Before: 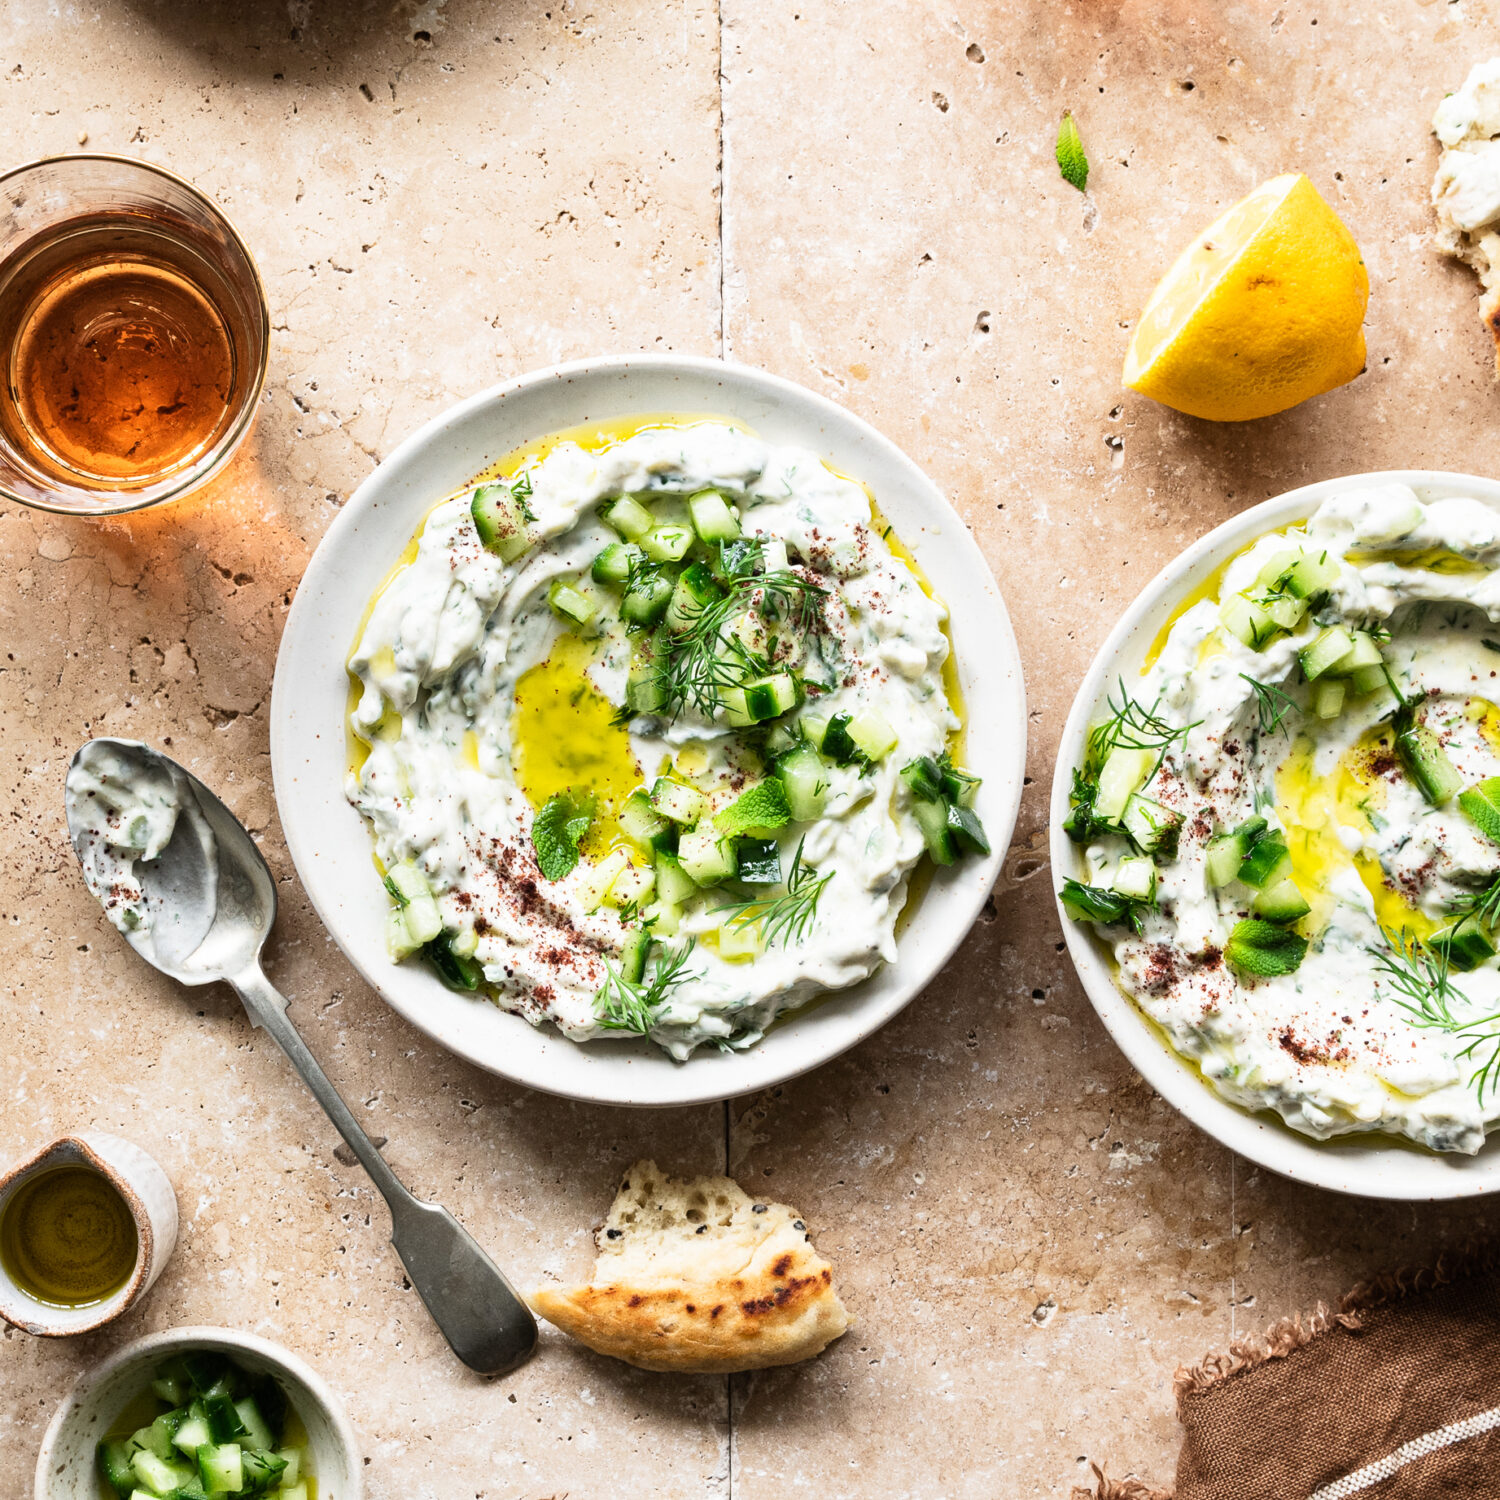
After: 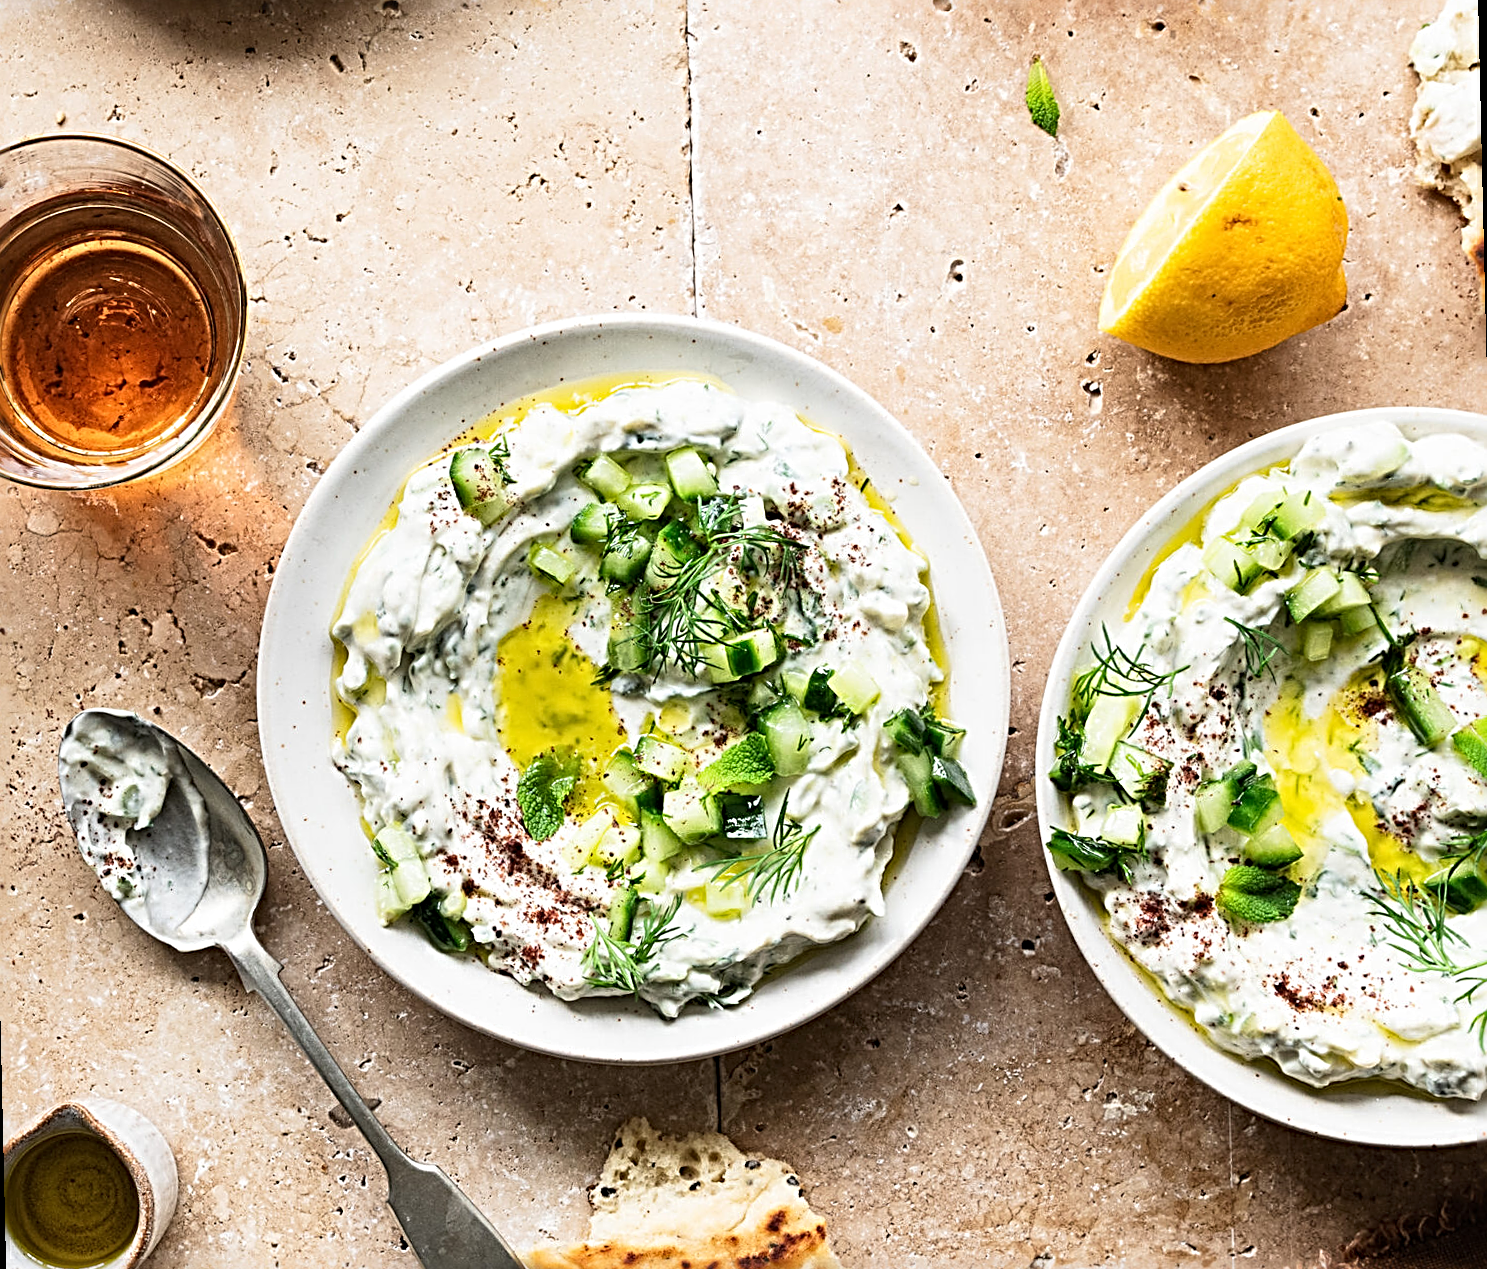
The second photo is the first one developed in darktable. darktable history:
crop and rotate: top 0%, bottom 11.49%
sharpen: radius 3.69, amount 0.928
rotate and perspective: rotation -1.32°, lens shift (horizontal) -0.031, crop left 0.015, crop right 0.985, crop top 0.047, crop bottom 0.982
